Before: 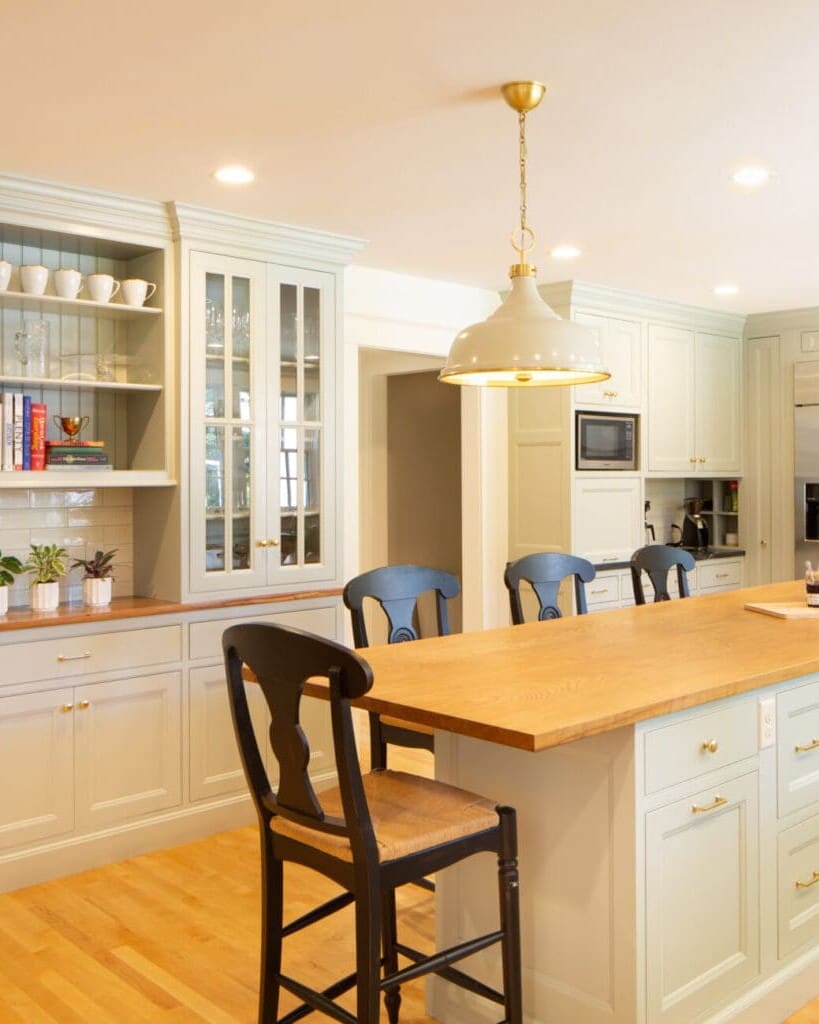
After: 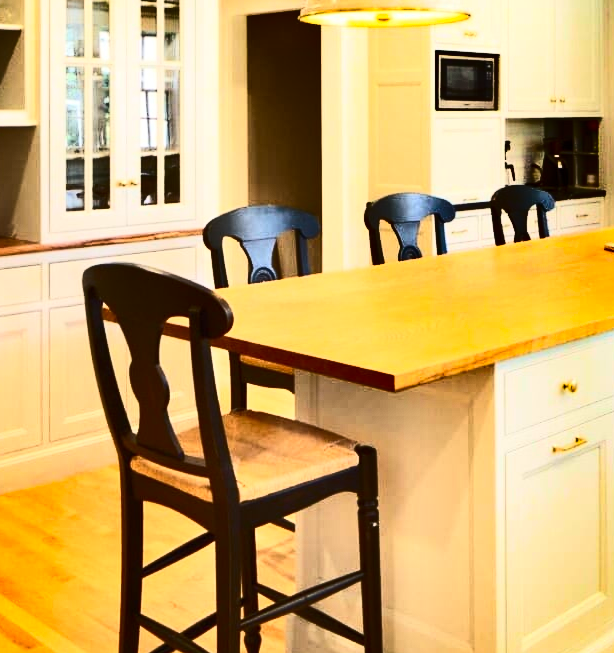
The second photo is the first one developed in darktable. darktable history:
crop and rotate: left 17.198%, top 35.184%, right 7.721%, bottom 0.978%
shadows and highlights: shadows 24.7, highlights -77.28, soften with gaussian
contrast brightness saturation: contrast 0.63, brightness 0.348, saturation 0.14
